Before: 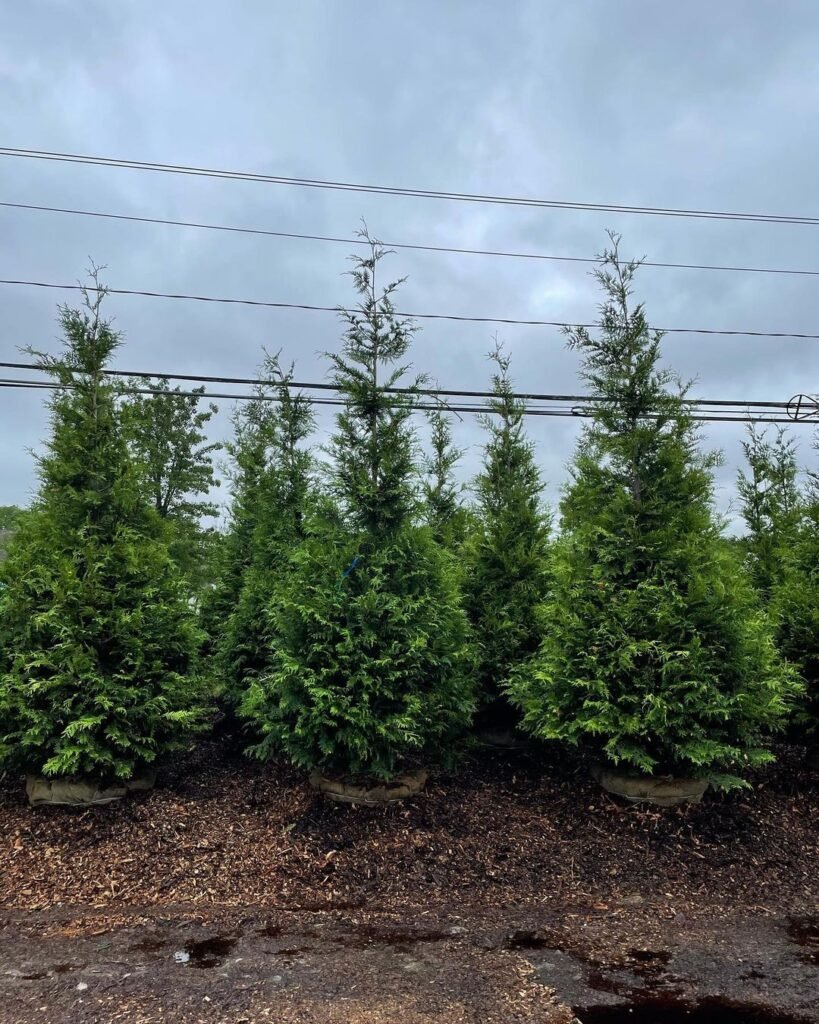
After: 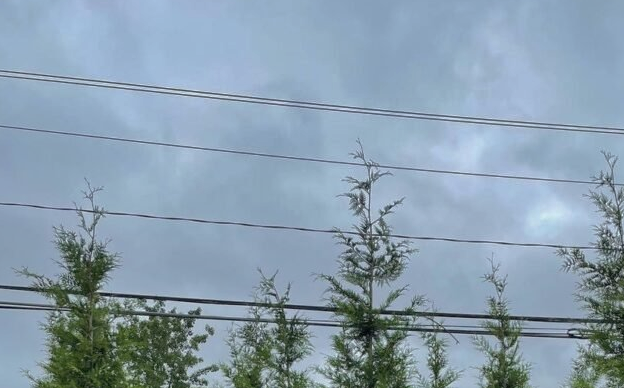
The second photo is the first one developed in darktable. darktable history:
crop: left 0.544%, top 7.634%, right 23.237%, bottom 54.395%
contrast brightness saturation: saturation -0.083
shadows and highlights: shadows 40.27, highlights -59.89
